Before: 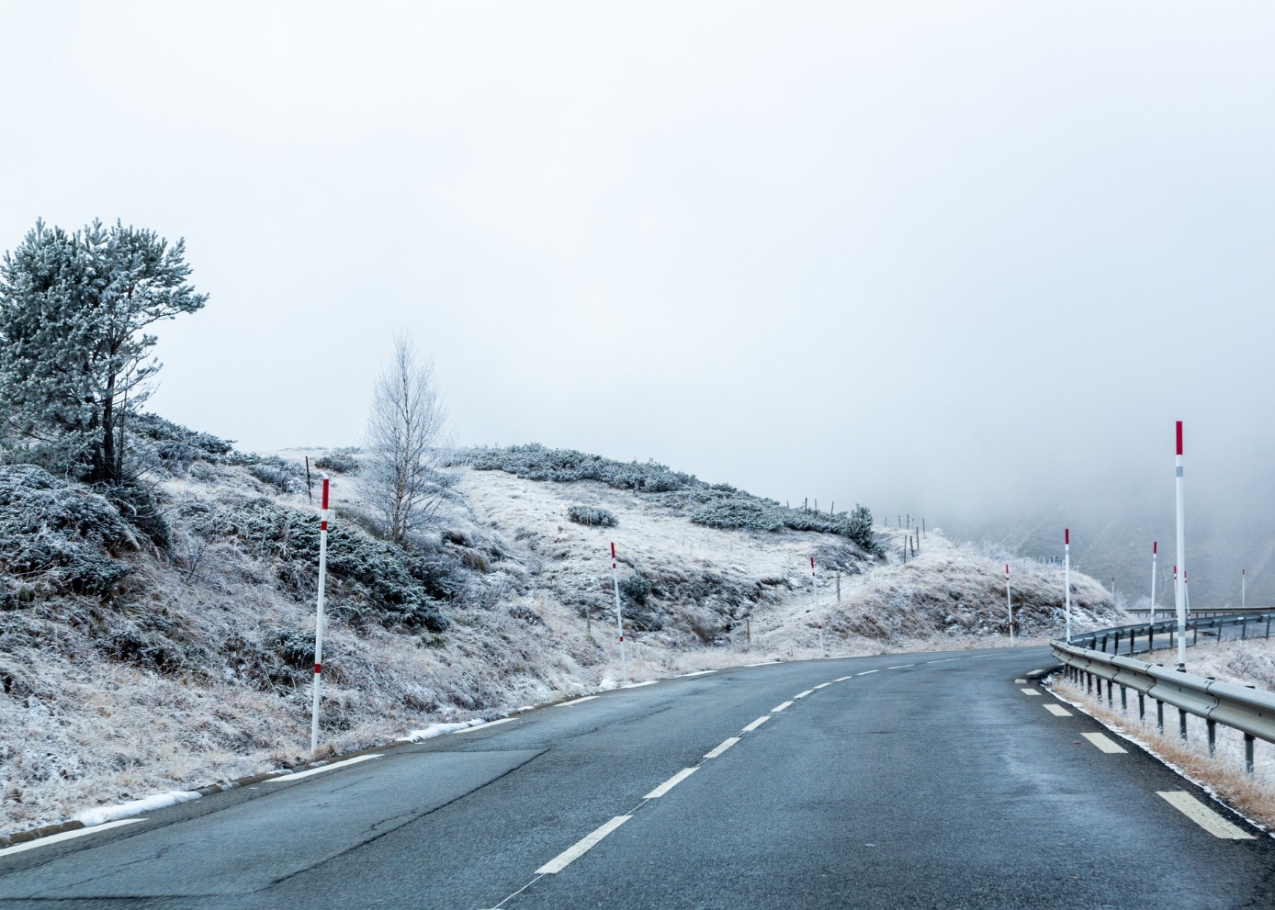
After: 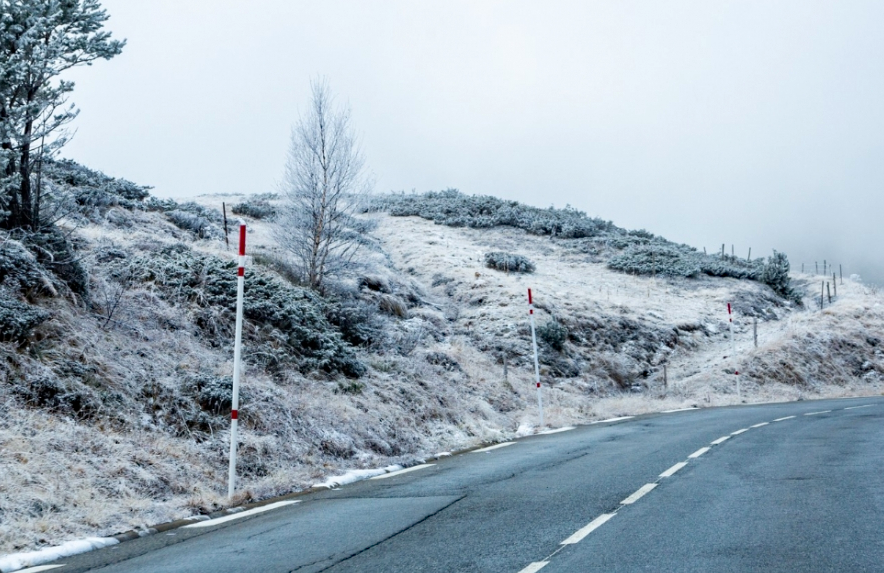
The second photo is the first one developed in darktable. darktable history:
crop: left 6.567%, top 27.947%, right 24.09%, bottom 9.009%
haze removal: compatibility mode true, adaptive false
